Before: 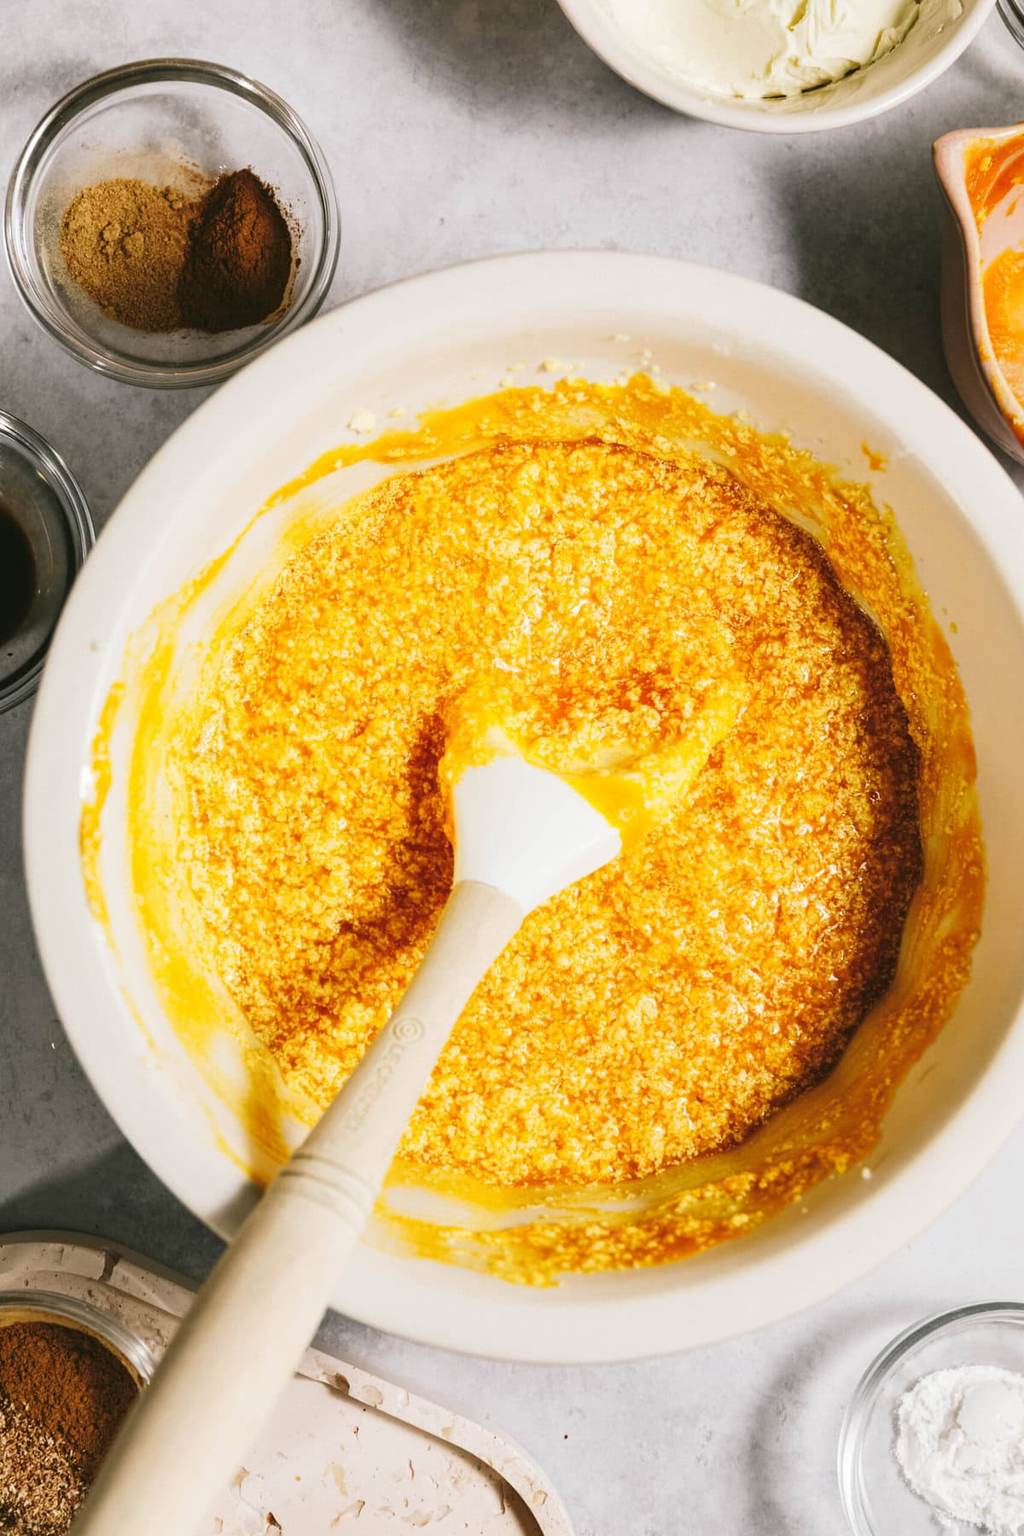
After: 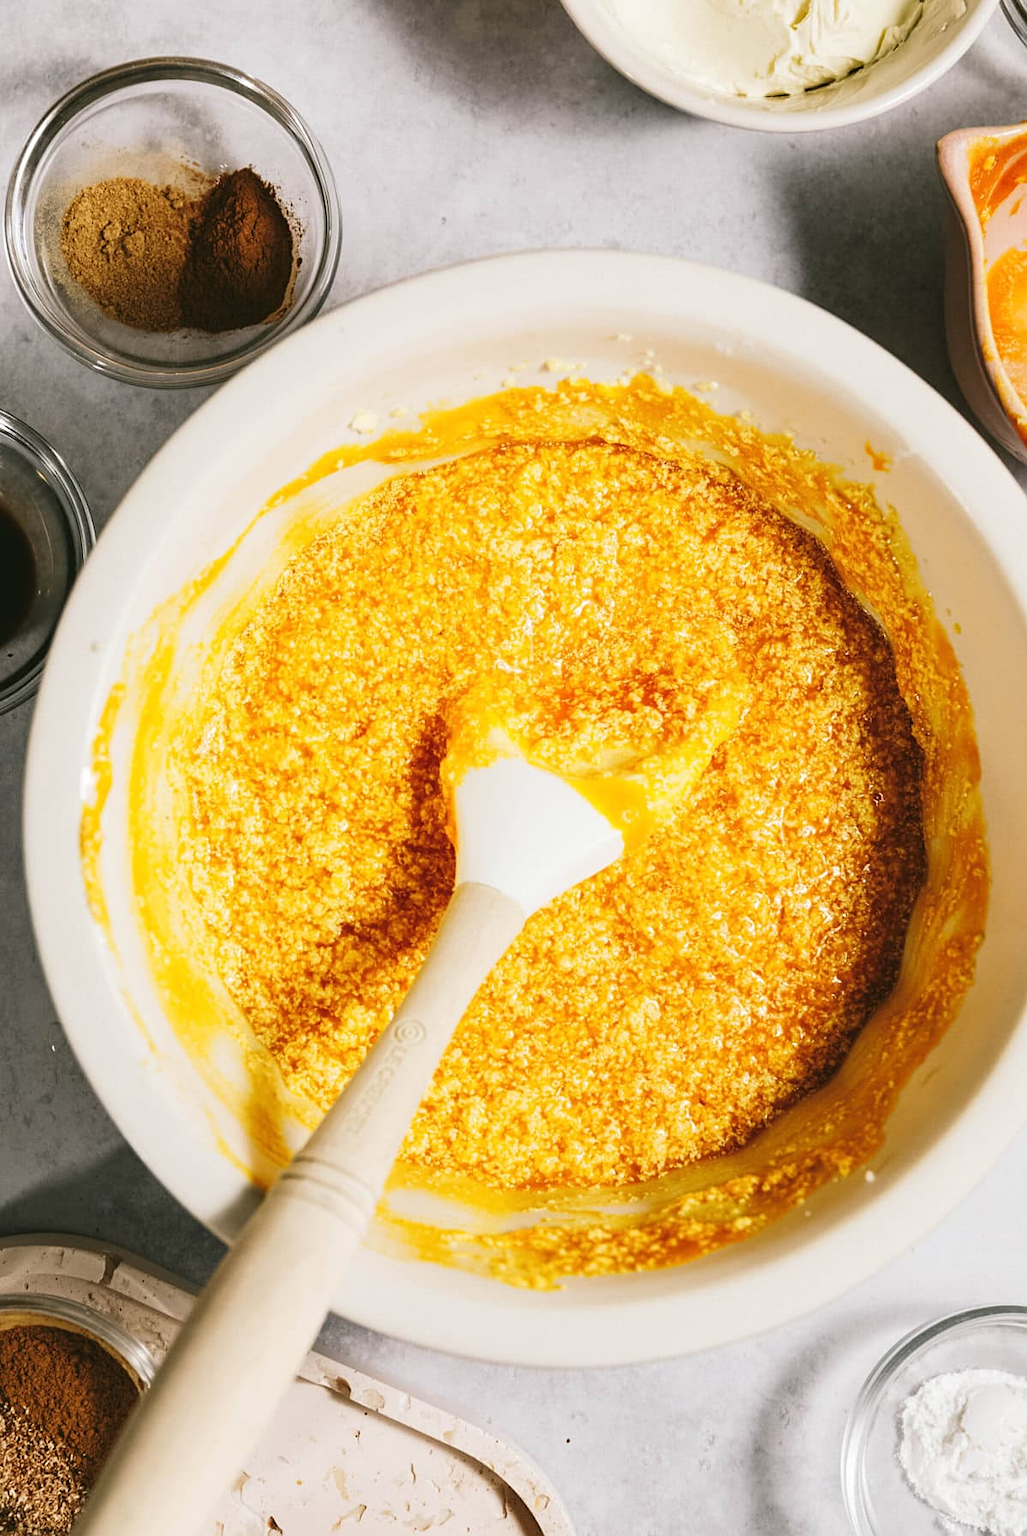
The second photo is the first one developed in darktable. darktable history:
crop: top 0.161%, bottom 0.194%
sharpen: amount 0.211
contrast brightness saturation: contrast 0.045
exposure: compensate highlight preservation false
